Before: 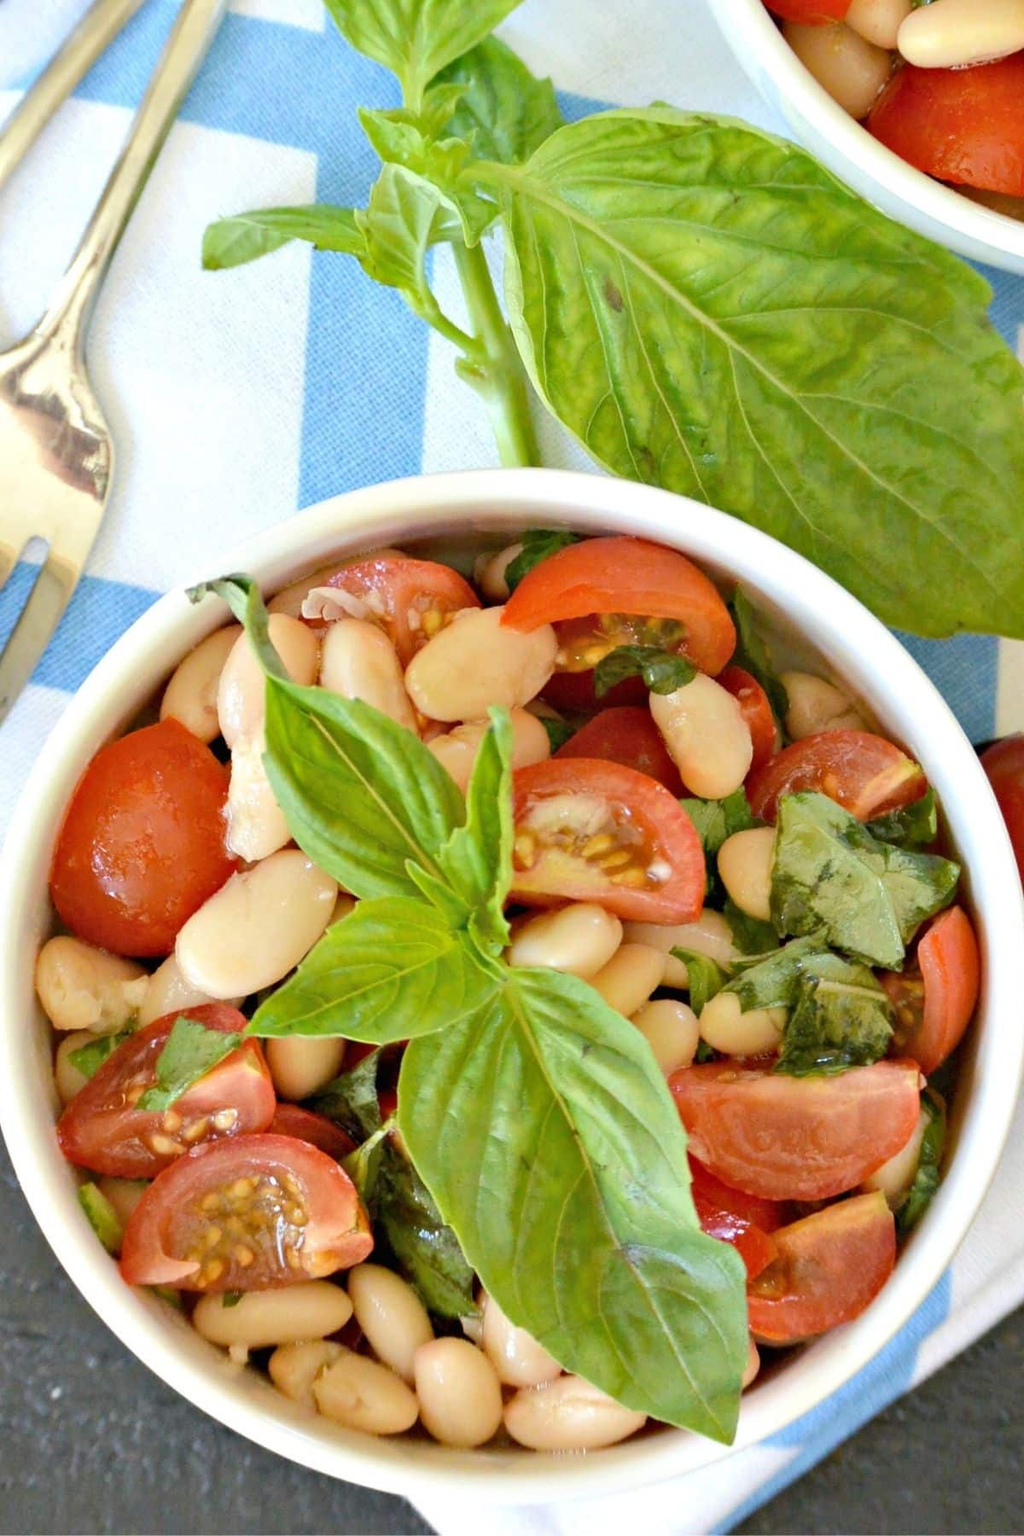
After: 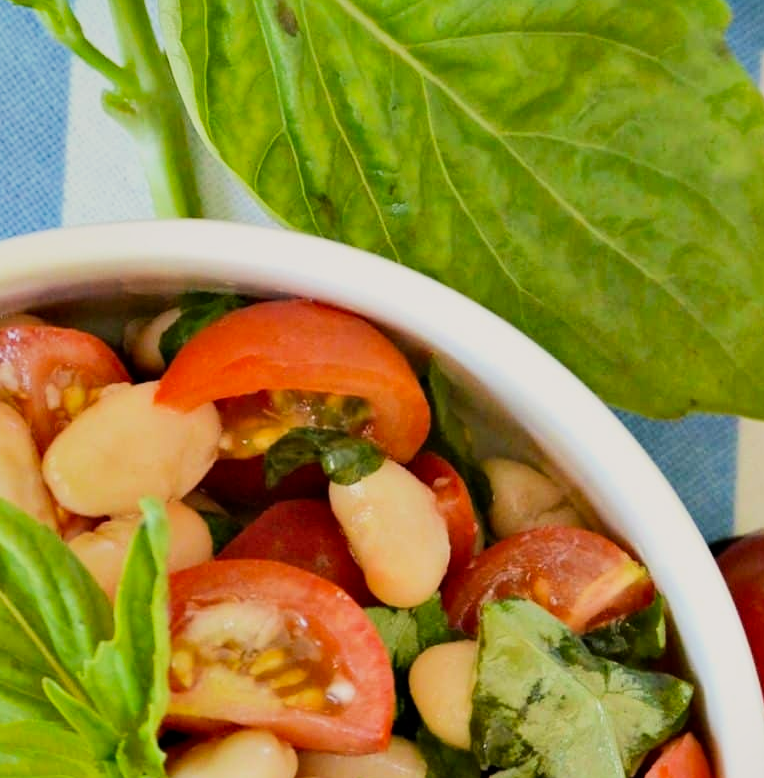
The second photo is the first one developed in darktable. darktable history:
exposure: compensate highlight preservation false
filmic rgb: black relative exposure -7.5 EV, white relative exposure 5 EV, hardness 3.31, contrast 1.3, contrast in shadows safe
shadows and highlights: radius 108.52, shadows 23.73, highlights -59.32, low approximation 0.01, soften with gaussian
crop: left 36.005%, top 18.293%, right 0.31%, bottom 38.444%
color correction: highlights a* 0.816, highlights b* 2.78, saturation 1.1
